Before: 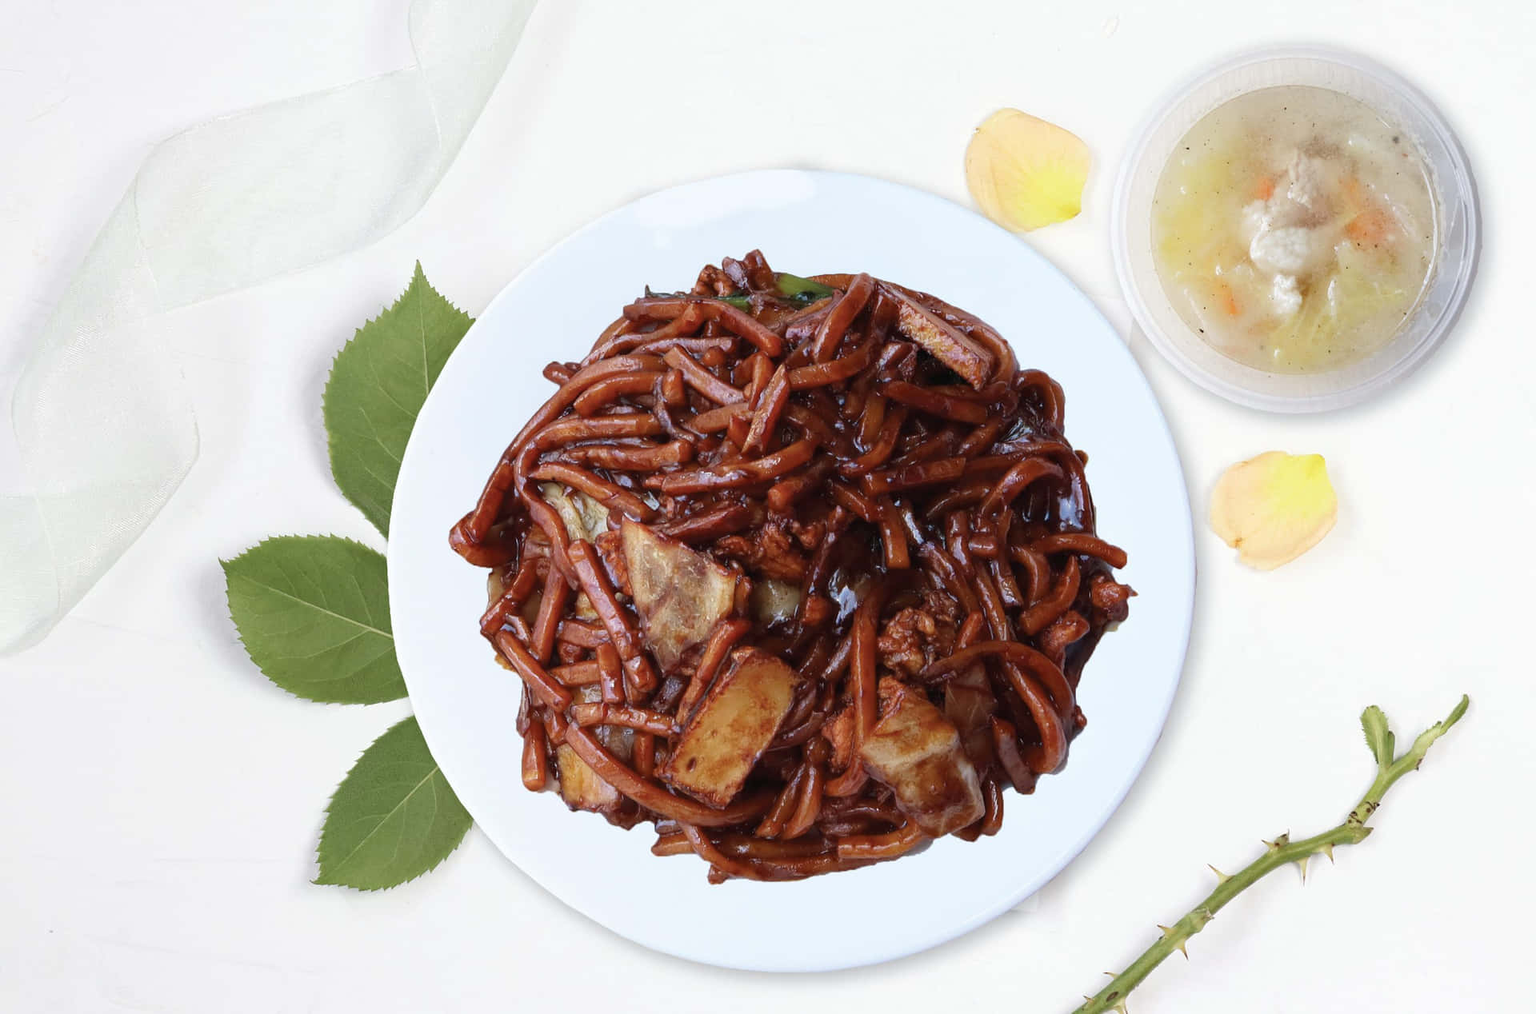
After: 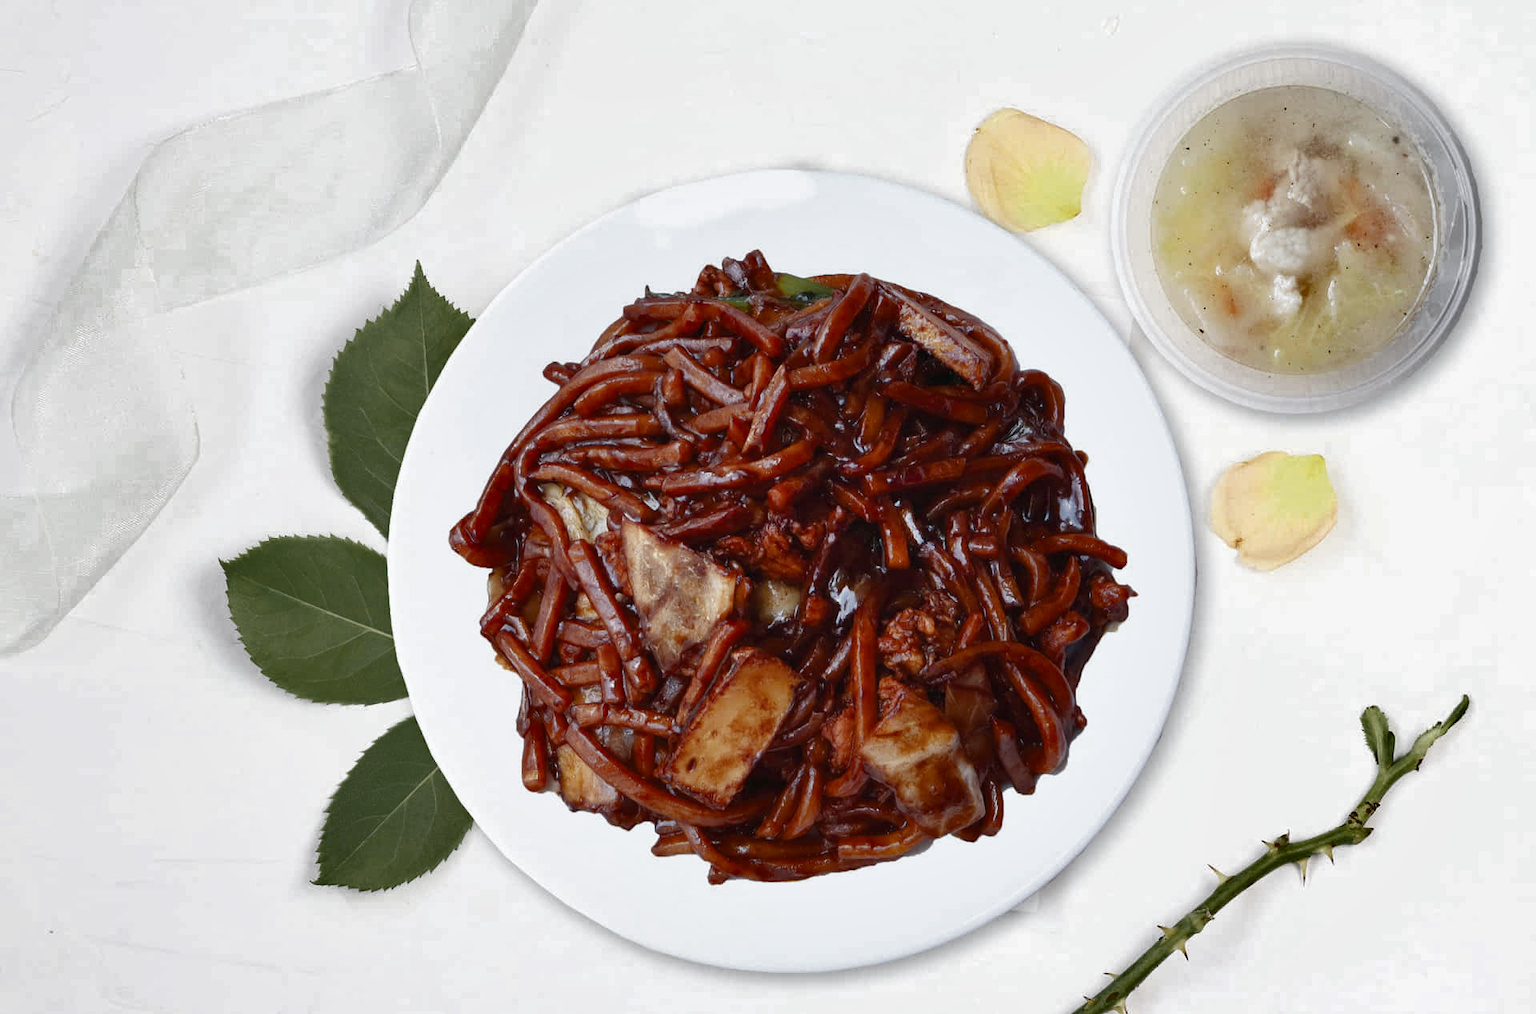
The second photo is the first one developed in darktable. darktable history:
color balance rgb: perceptual saturation grading › global saturation 20%, perceptual saturation grading › highlights -49.135%, perceptual saturation grading › shadows 25.822%, global vibrance 2.106%
color zones: curves: ch0 [(0.035, 0.242) (0.25, 0.5) (0.384, 0.214) (0.488, 0.255) (0.75, 0.5)]; ch1 [(0.063, 0.379) (0.25, 0.5) (0.354, 0.201) (0.489, 0.085) (0.729, 0.271)]; ch2 [(0.25, 0.5) (0.38, 0.517) (0.442, 0.51) (0.735, 0.456)]
shadows and highlights: low approximation 0.01, soften with gaussian
